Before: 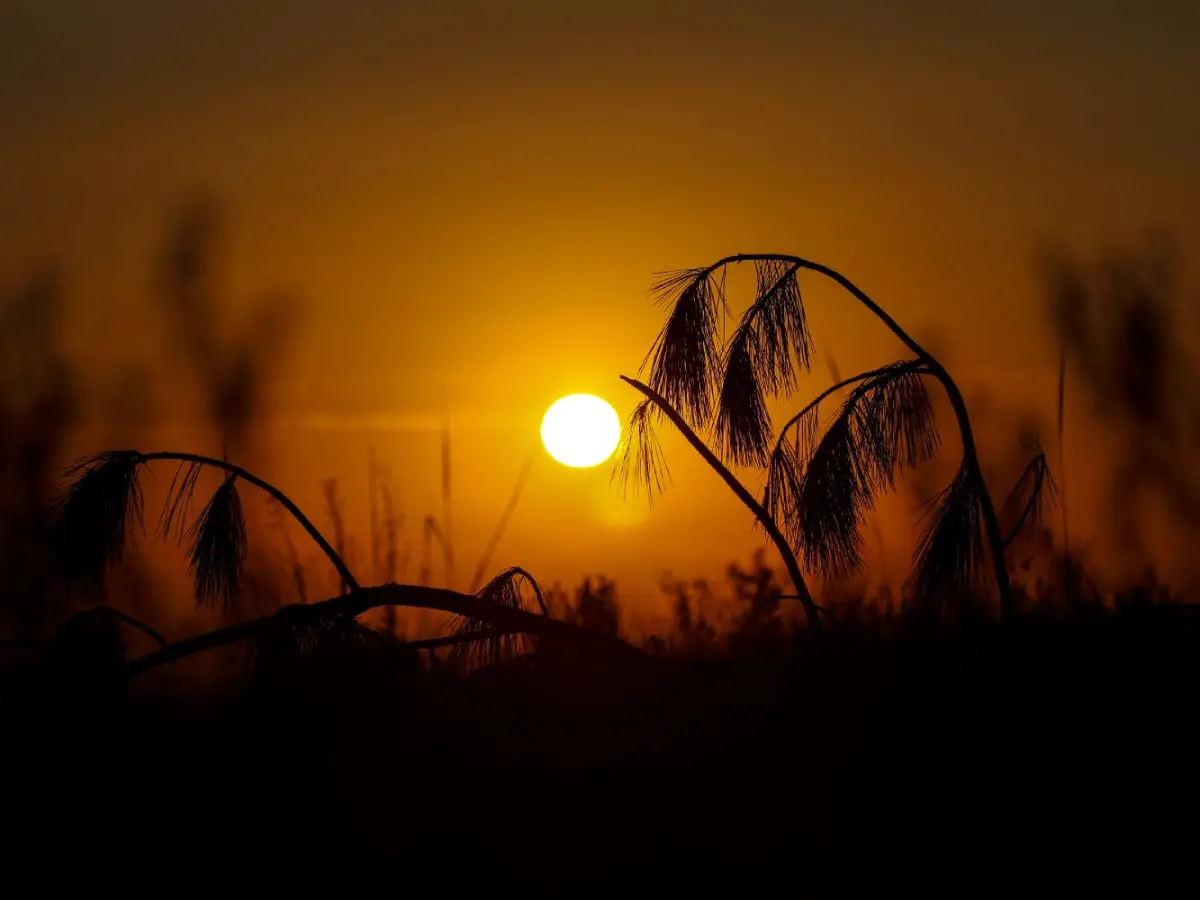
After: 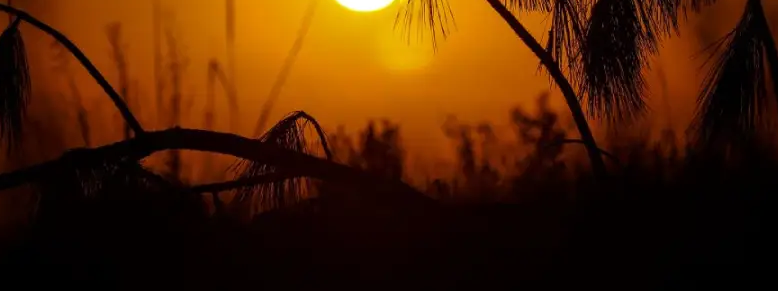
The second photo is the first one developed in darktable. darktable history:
crop: left 18.058%, top 50.739%, right 17.098%, bottom 16.834%
